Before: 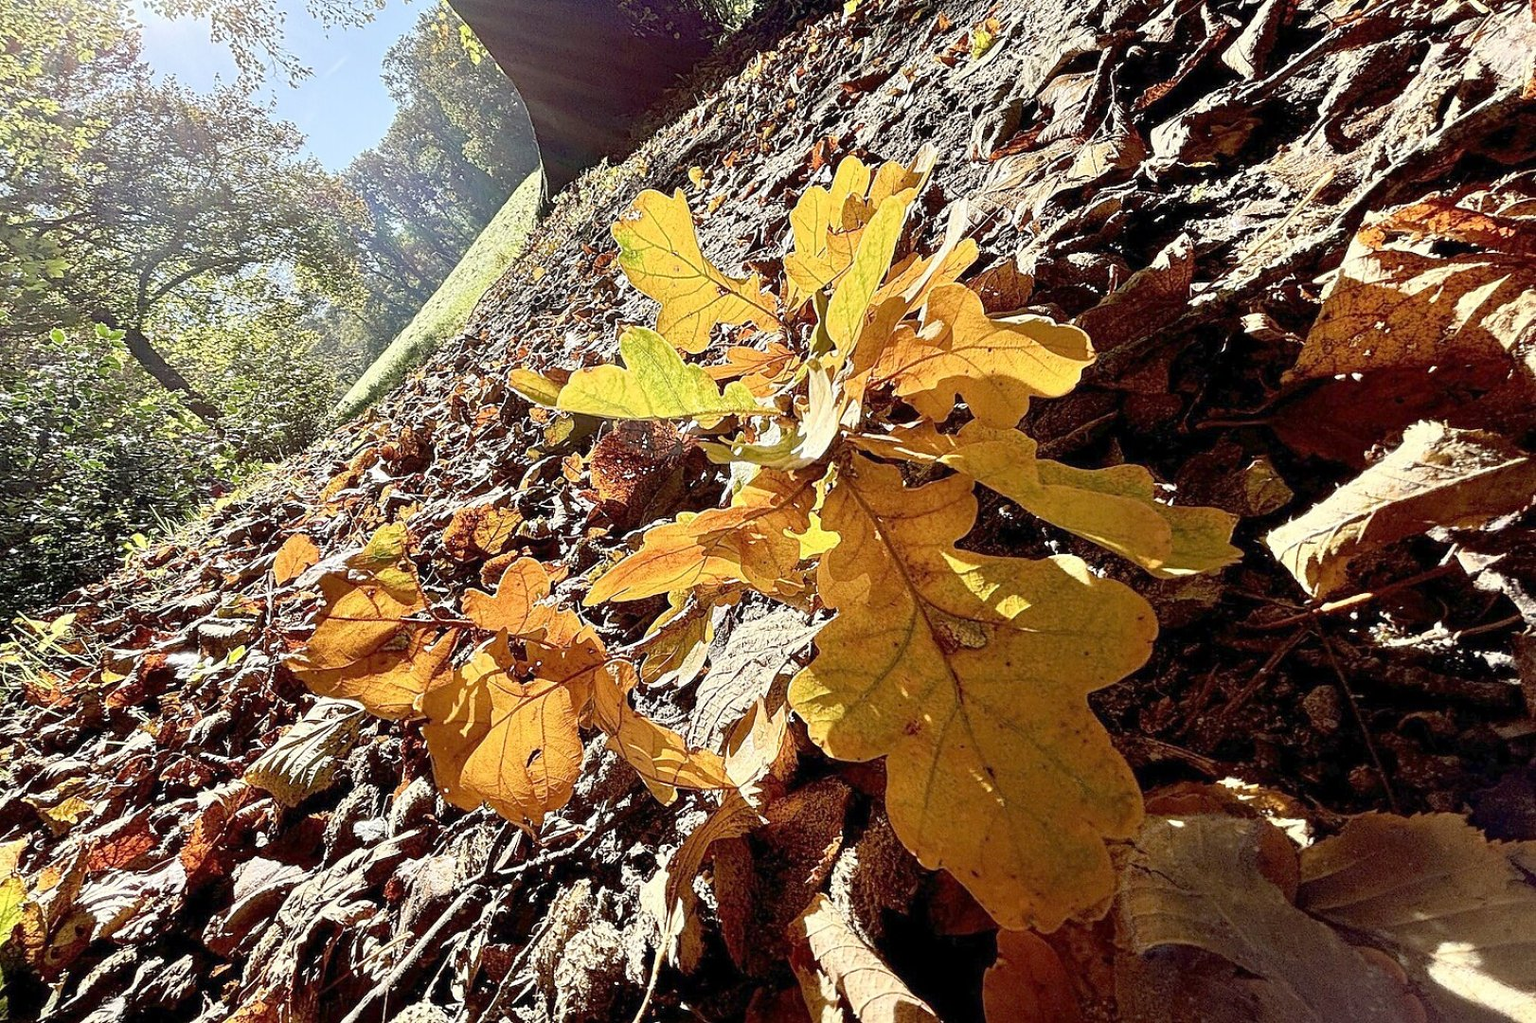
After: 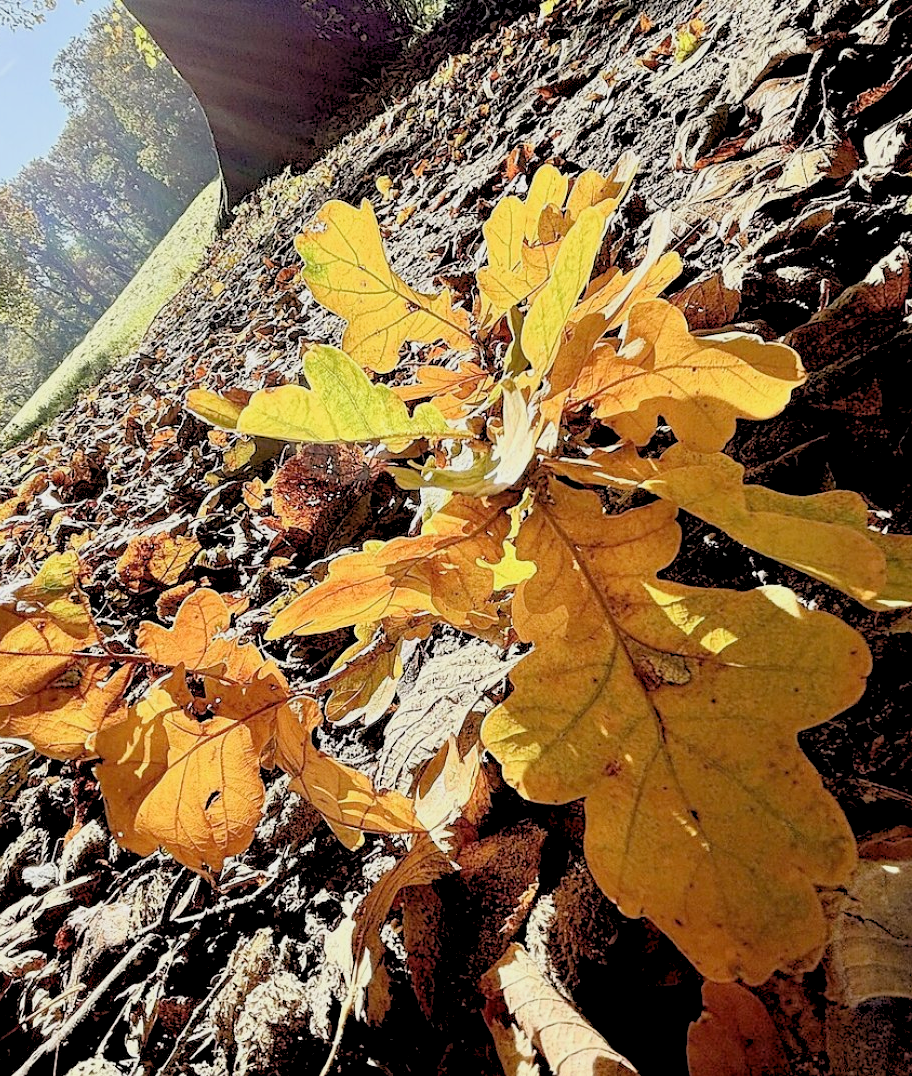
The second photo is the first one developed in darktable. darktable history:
rgb levels: preserve colors sum RGB, levels [[0.038, 0.433, 0.934], [0, 0.5, 1], [0, 0.5, 1]]
contrast brightness saturation: contrast 0.07
crop: left 21.674%, right 22.086%
white balance: emerald 1
